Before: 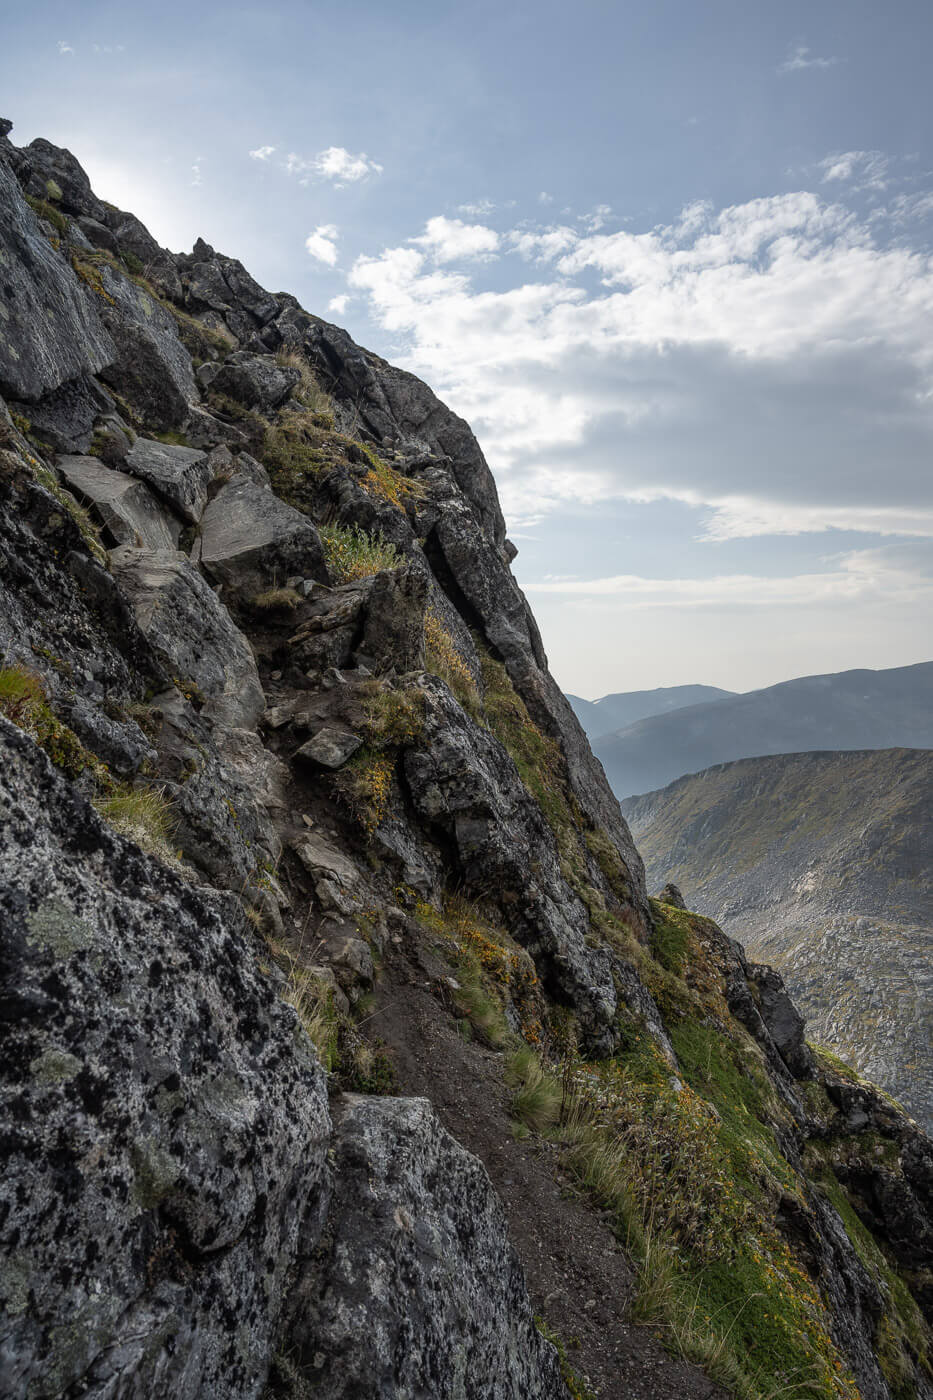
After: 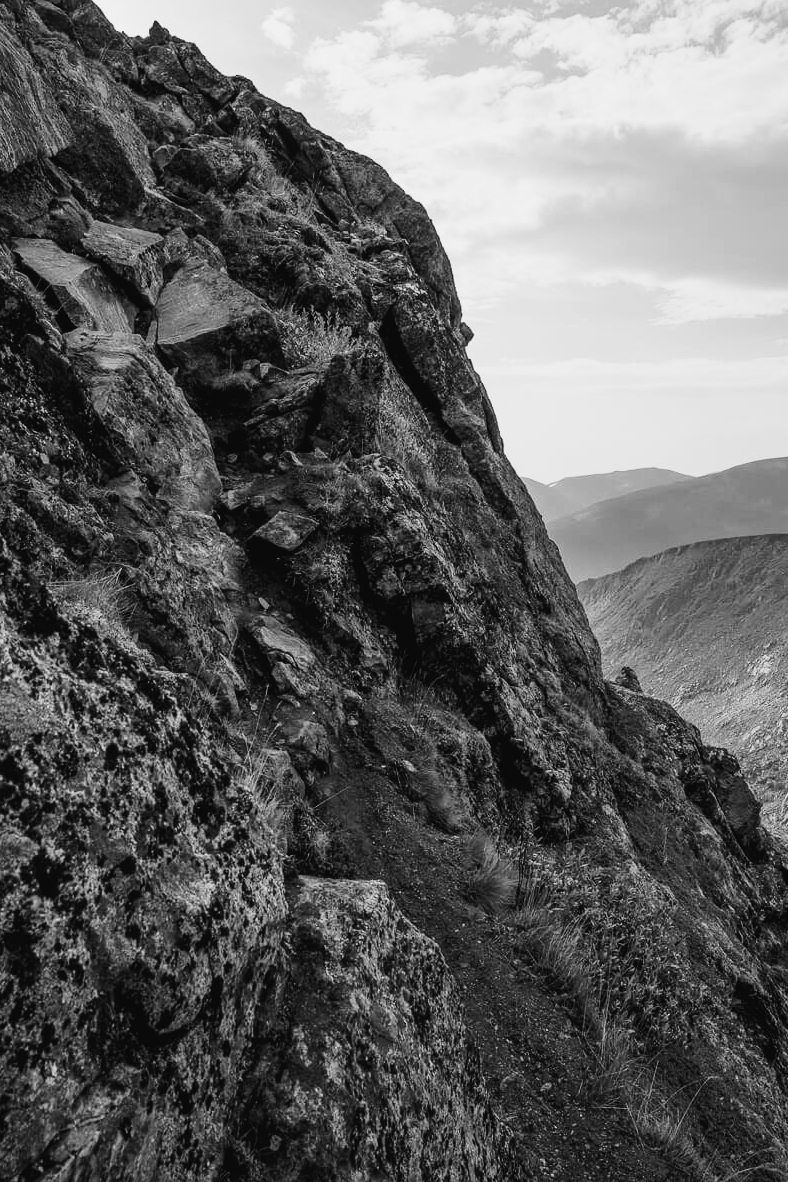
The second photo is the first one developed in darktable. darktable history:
crop and rotate: left 4.842%, top 15.51%, right 10.668%
white balance: emerald 1
monochrome: a -11.7, b 1.62, size 0.5, highlights 0.38
tone curve: curves: ch0 [(0, 0.026) (0.058, 0.036) (0.246, 0.214) (0.437, 0.498) (0.55, 0.644) (0.657, 0.767) (0.822, 0.9) (1, 0.961)]; ch1 [(0, 0) (0.346, 0.307) (0.408, 0.369) (0.453, 0.457) (0.476, 0.489) (0.502, 0.498) (0.521, 0.515) (0.537, 0.531) (0.612, 0.641) (0.676, 0.728) (1, 1)]; ch2 [(0, 0) (0.346, 0.34) (0.434, 0.46) (0.485, 0.494) (0.5, 0.494) (0.511, 0.508) (0.537, 0.564) (0.579, 0.599) (0.663, 0.67) (1, 1)], color space Lab, independent channels, preserve colors none
